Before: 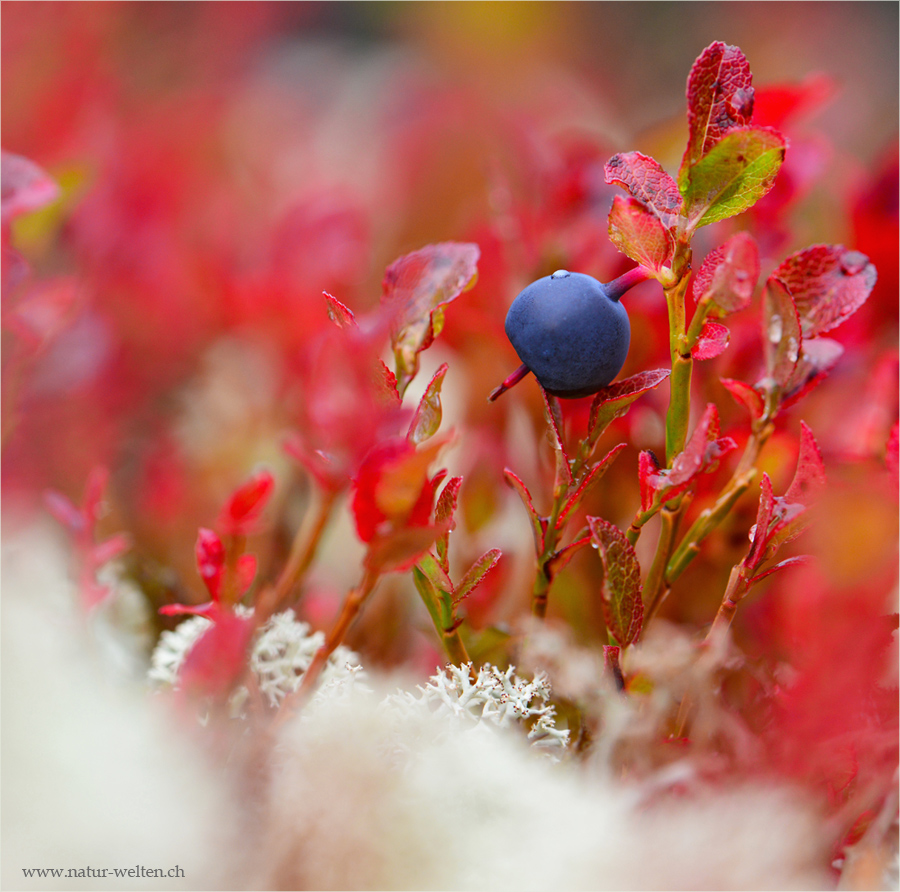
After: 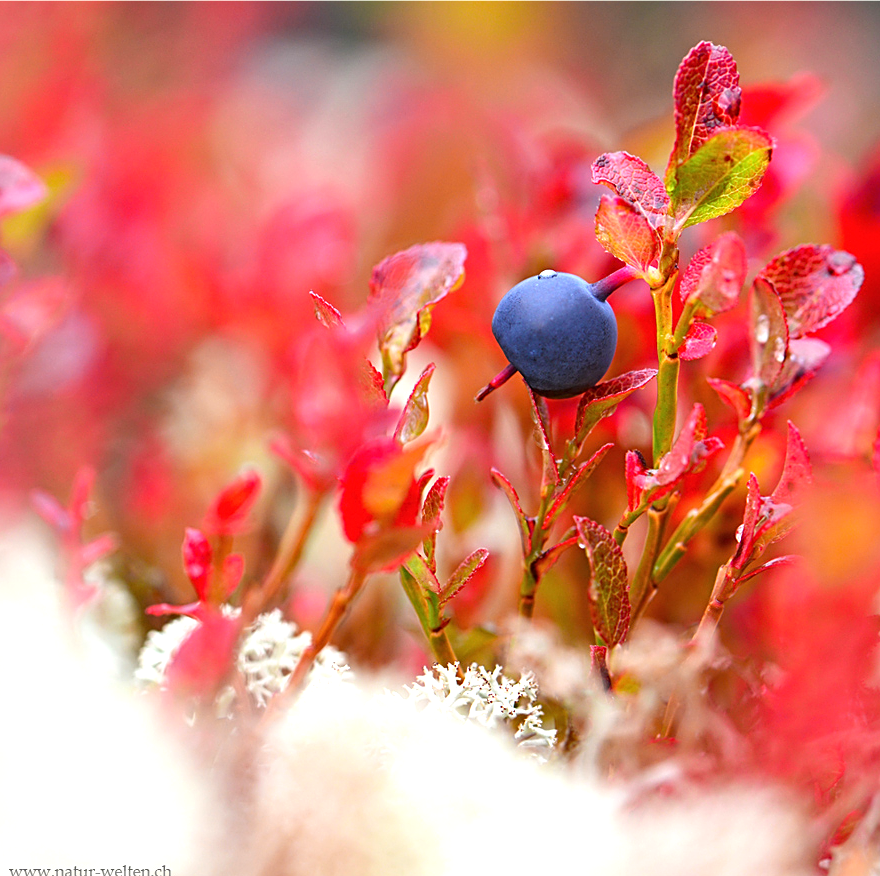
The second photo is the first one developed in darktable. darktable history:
crop and rotate: left 1.515%, right 0.684%, bottom 1.699%
sharpen: on, module defaults
exposure: black level correction 0, exposure 0.688 EV, compensate exposure bias true, compensate highlight preservation false
